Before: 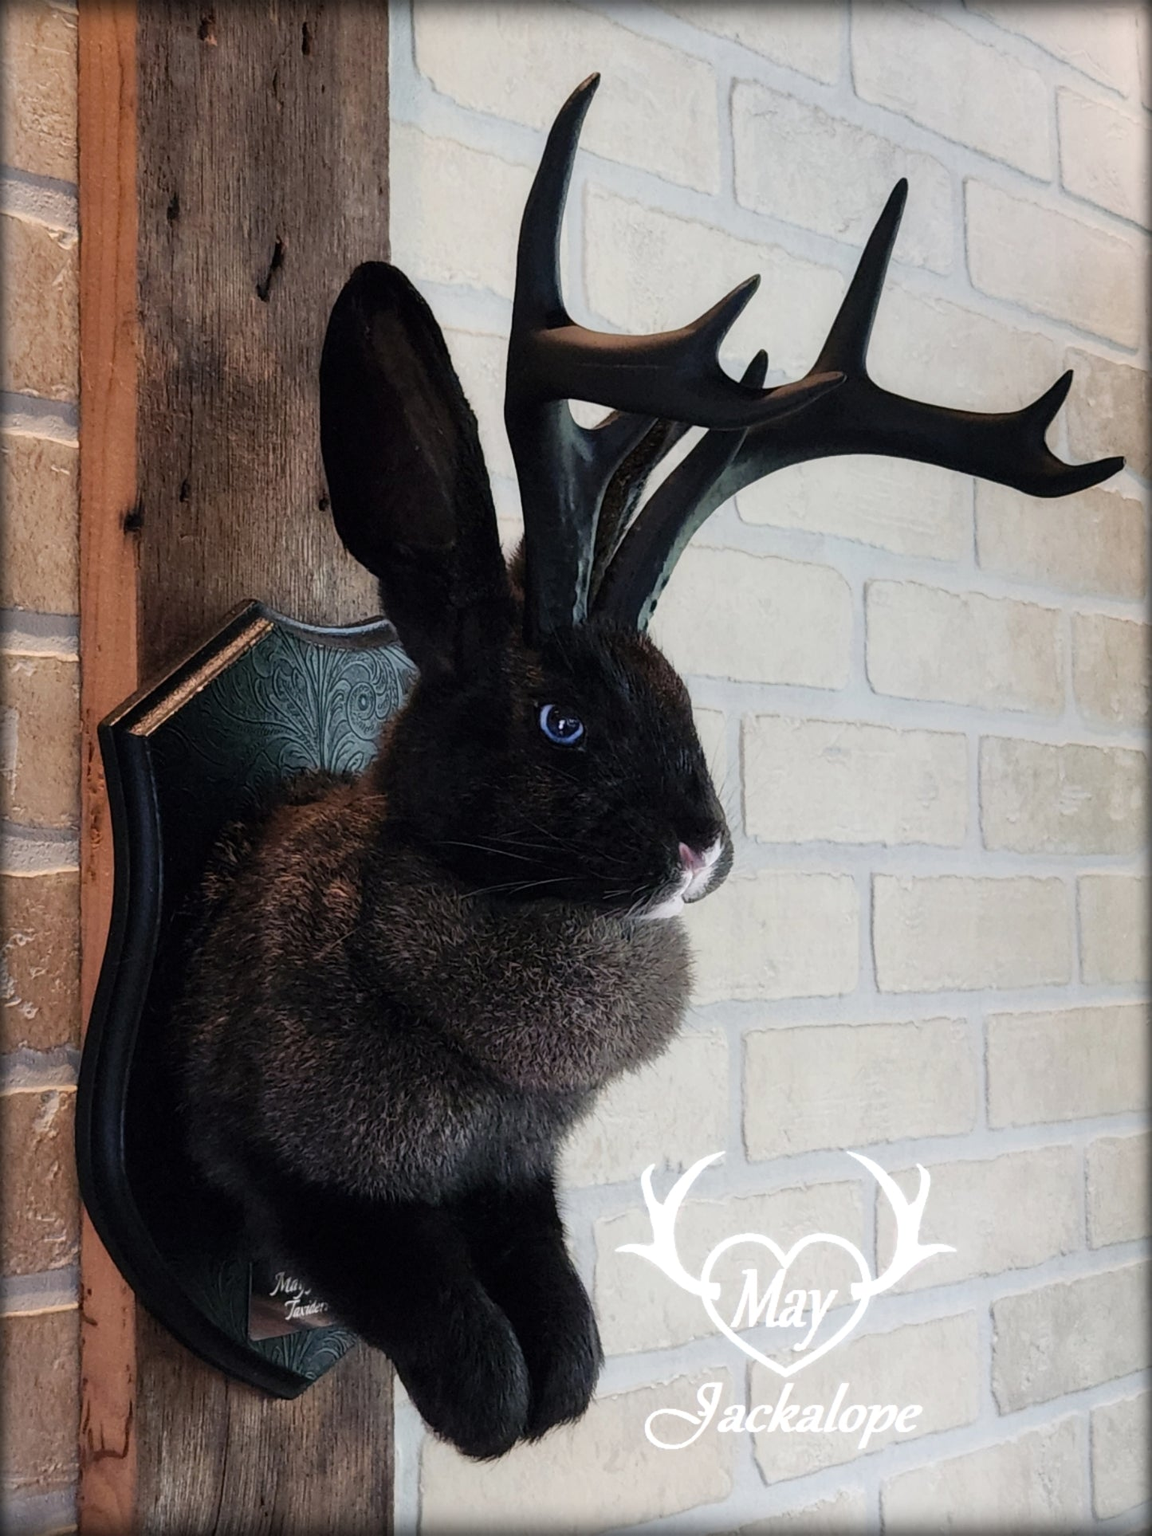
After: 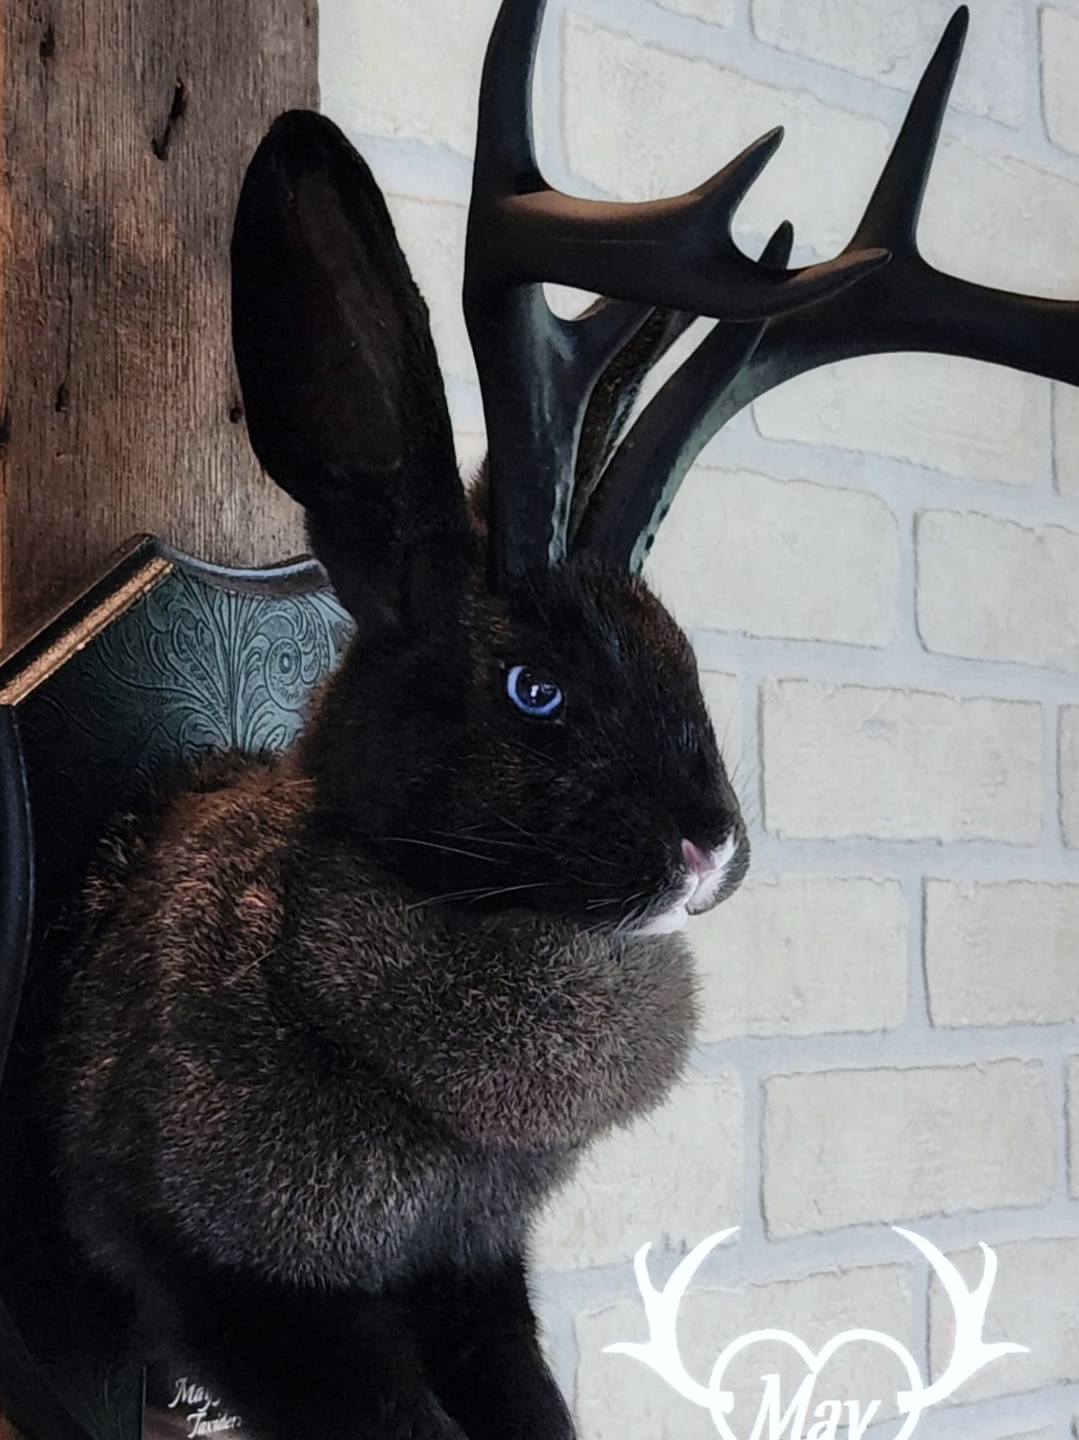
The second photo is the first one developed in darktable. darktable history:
crop and rotate: left 11.831%, top 11.346%, right 13.429%, bottom 13.899%
vibrance: on, module defaults
shadows and highlights: radius 125.46, shadows 30.51, highlights -30.51, low approximation 0.01, soften with gaussian
white balance: red 0.982, blue 1.018
